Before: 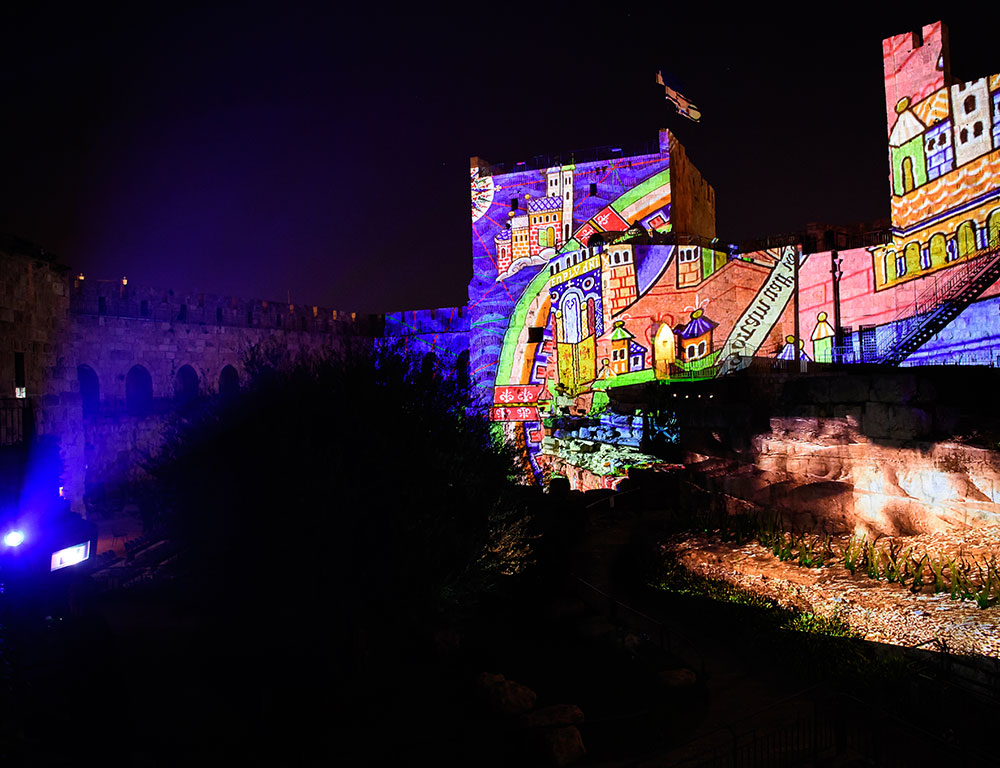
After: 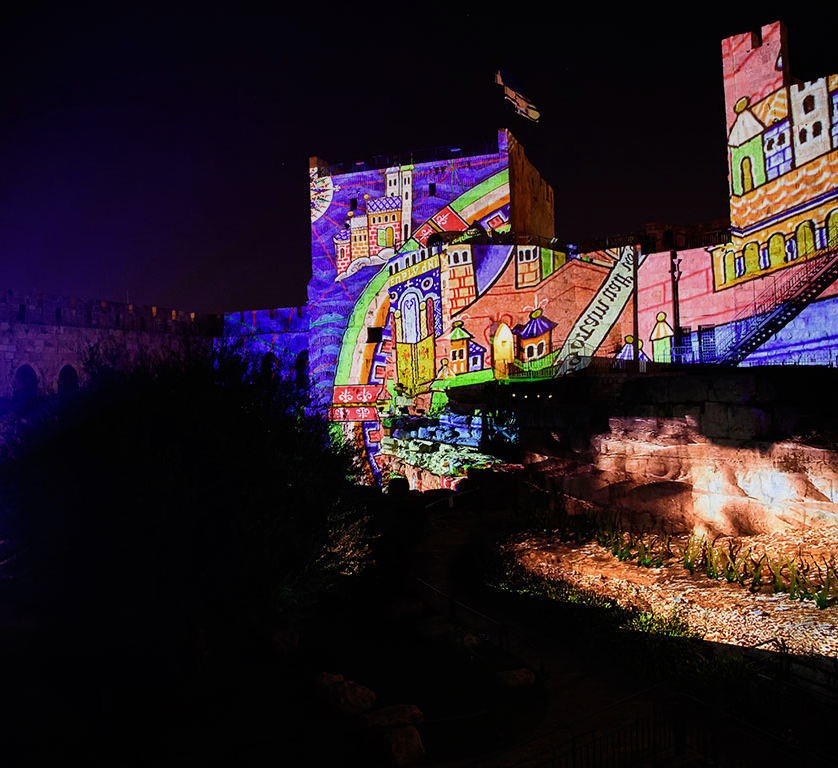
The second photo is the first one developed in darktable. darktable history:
crop: left 16.145%
graduated density: on, module defaults
